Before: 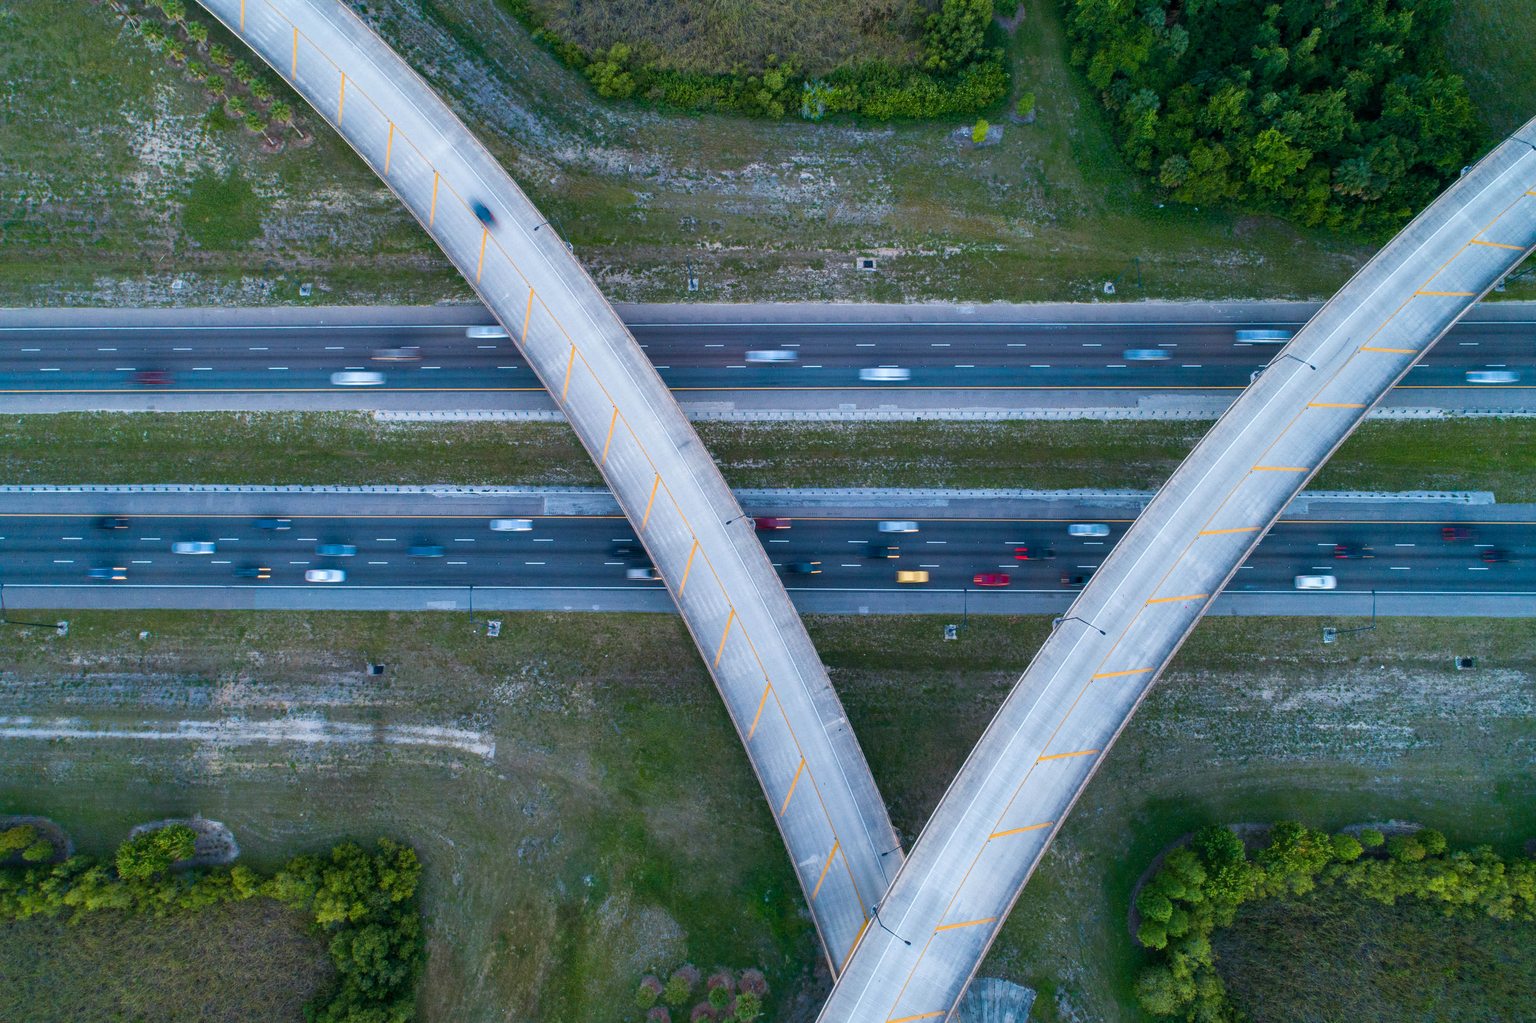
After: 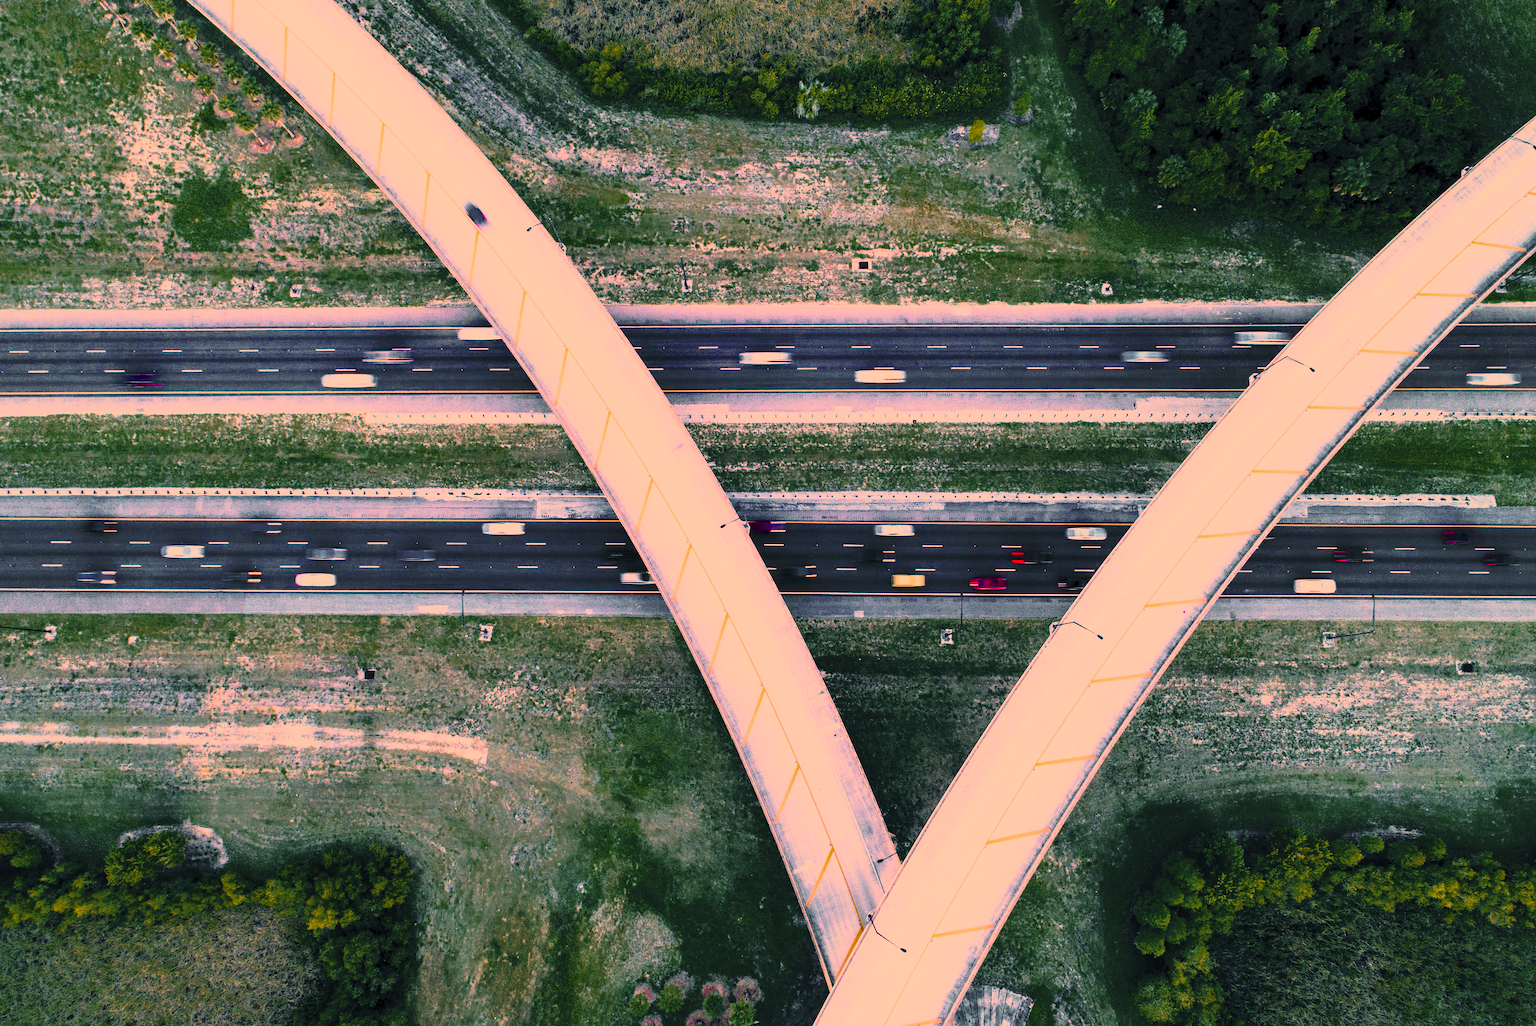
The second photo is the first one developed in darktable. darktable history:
base curve: curves: ch0 [(0, 0) (0.036, 0.037) (0.121, 0.228) (0.46, 0.76) (0.859, 0.983) (1, 1)], preserve colors none
crop and rotate: left 0.836%, top 0.152%, bottom 0.415%
color correction: highlights a* 39.62, highlights b* 39.96, saturation 0.686
color zones: curves: ch0 [(0, 0.48) (0.209, 0.398) (0.305, 0.332) (0.429, 0.493) (0.571, 0.5) (0.714, 0.5) (0.857, 0.5) (1, 0.48)]; ch1 [(0, 0.736) (0.143, 0.625) (0.225, 0.371) (0.429, 0.256) (0.571, 0.241) (0.714, 0.213) (0.857, 0.48) (1, 0.736)]; ch2 [(0, 0.448) (0.143, 0.498) (0.286, 0.5) (0.429, 0.5) (0.571, 0.5) (0.714, 0.5) (0.857, 0.5) (1, 0.448)]
exposure: black level correction 0.001, exposure 0.193 EV, compensate highlight preservation false
color balance rgb: shadows lift › chroma 11.972%, shadows lift › hue 131.97°, highlights gain › luminance 9.658%, global offset › luminance -0.278%, global offset › chroma 0.302%, global offset › hue 259.08°, perceptual saturation grading › global saturation 20%, perceptual saturation grading › highlights -24.969%, perceptual saturation grading › shadows 50.208%, perceptual brilliance grading › highlights 8.582%, perceptual brilliance grading › mid-tones 3.729%, perceptual brilliance grading › shadows 2.426%, global vibrance 16.568%, saturation formula JzAzBz (2021)
